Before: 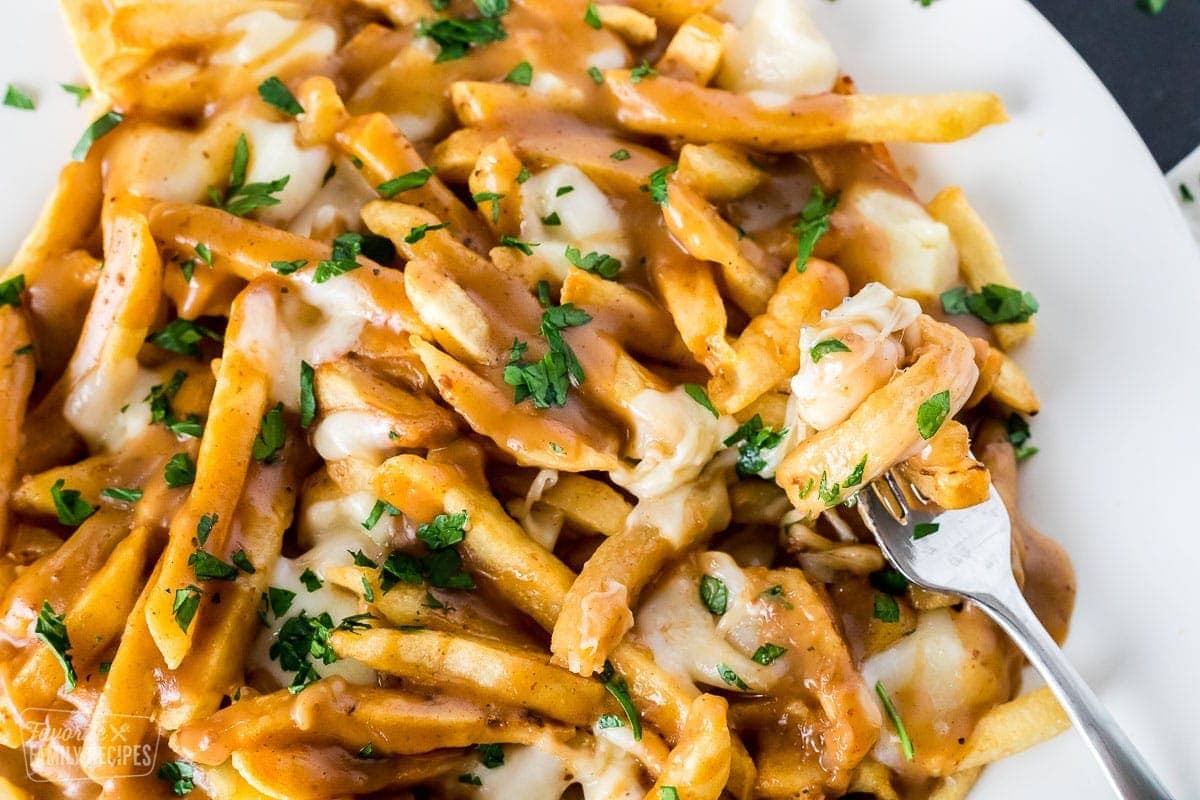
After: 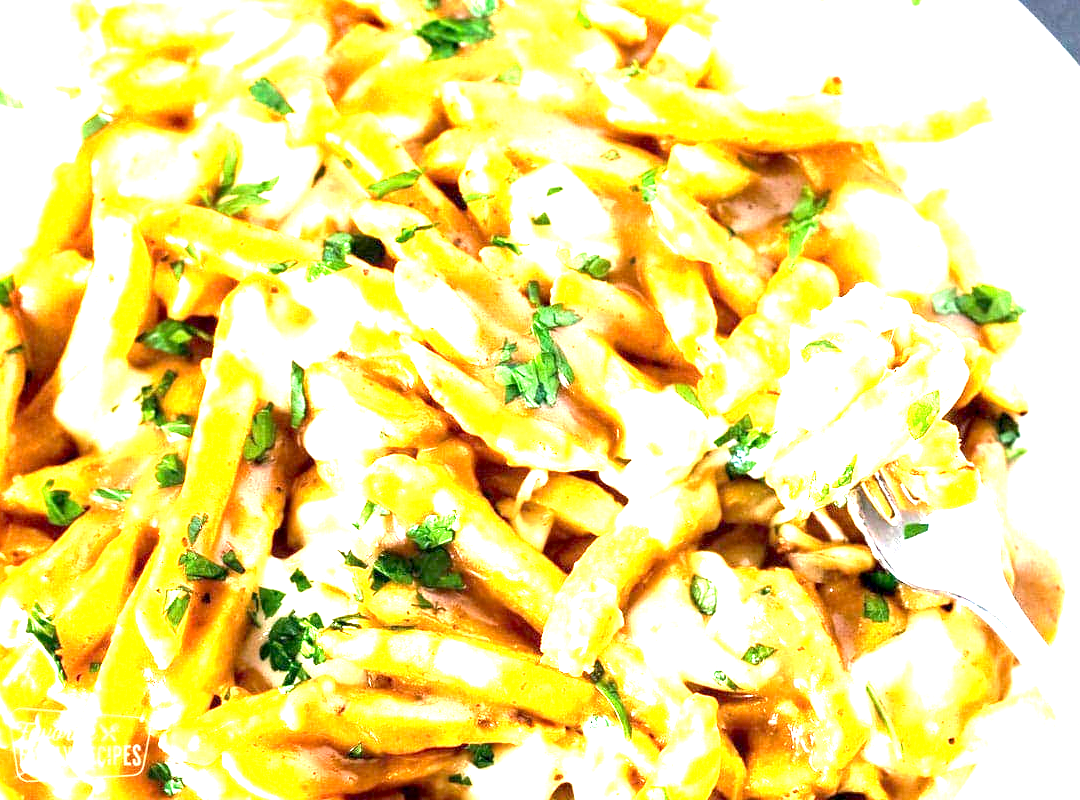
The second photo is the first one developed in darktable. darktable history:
exposure: black level correction 0.001, exposure 2.572 EV, compensate highlight preservation false
crop and rotate: left 0.913%, right 9.076%
tone equalizer: smoothing diameter 24.88%, edges refinement/feathering 13.07, preserve details guided filter
